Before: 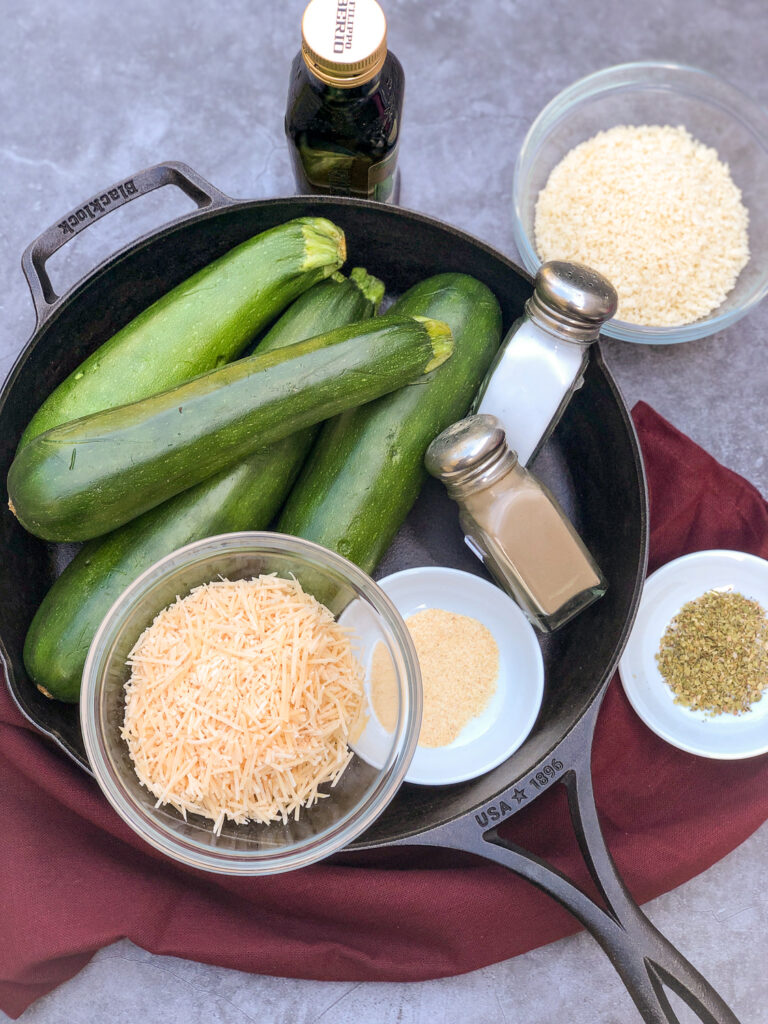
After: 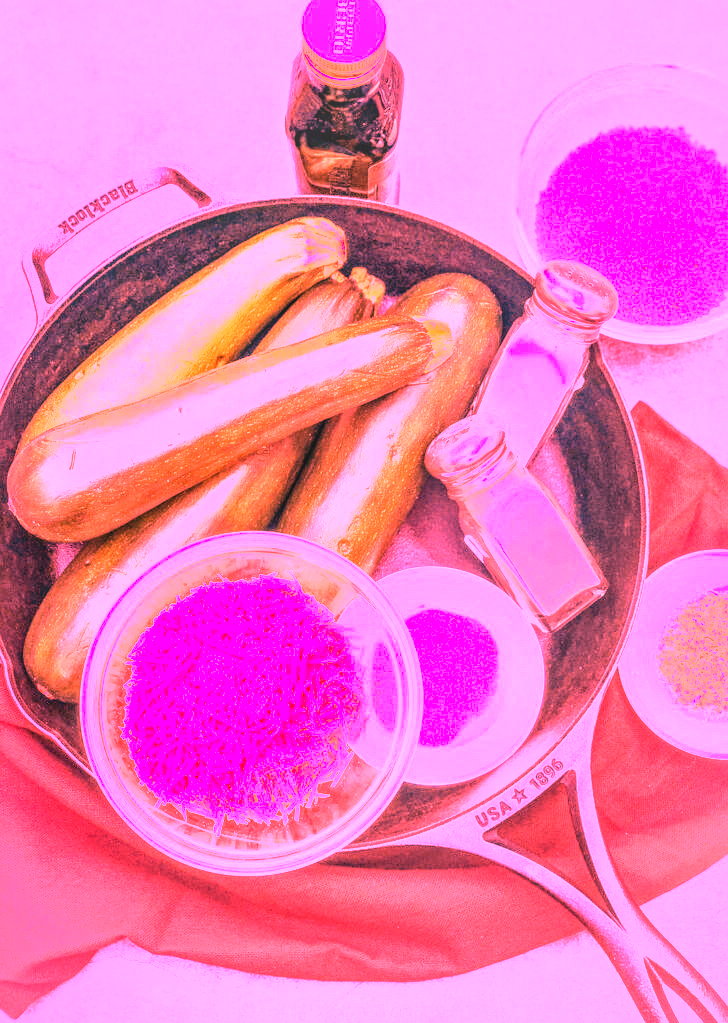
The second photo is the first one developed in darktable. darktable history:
local contrast: detail 130%
white balance: red 4.26, blue 1.802
crop and rotate: right 5.167%
